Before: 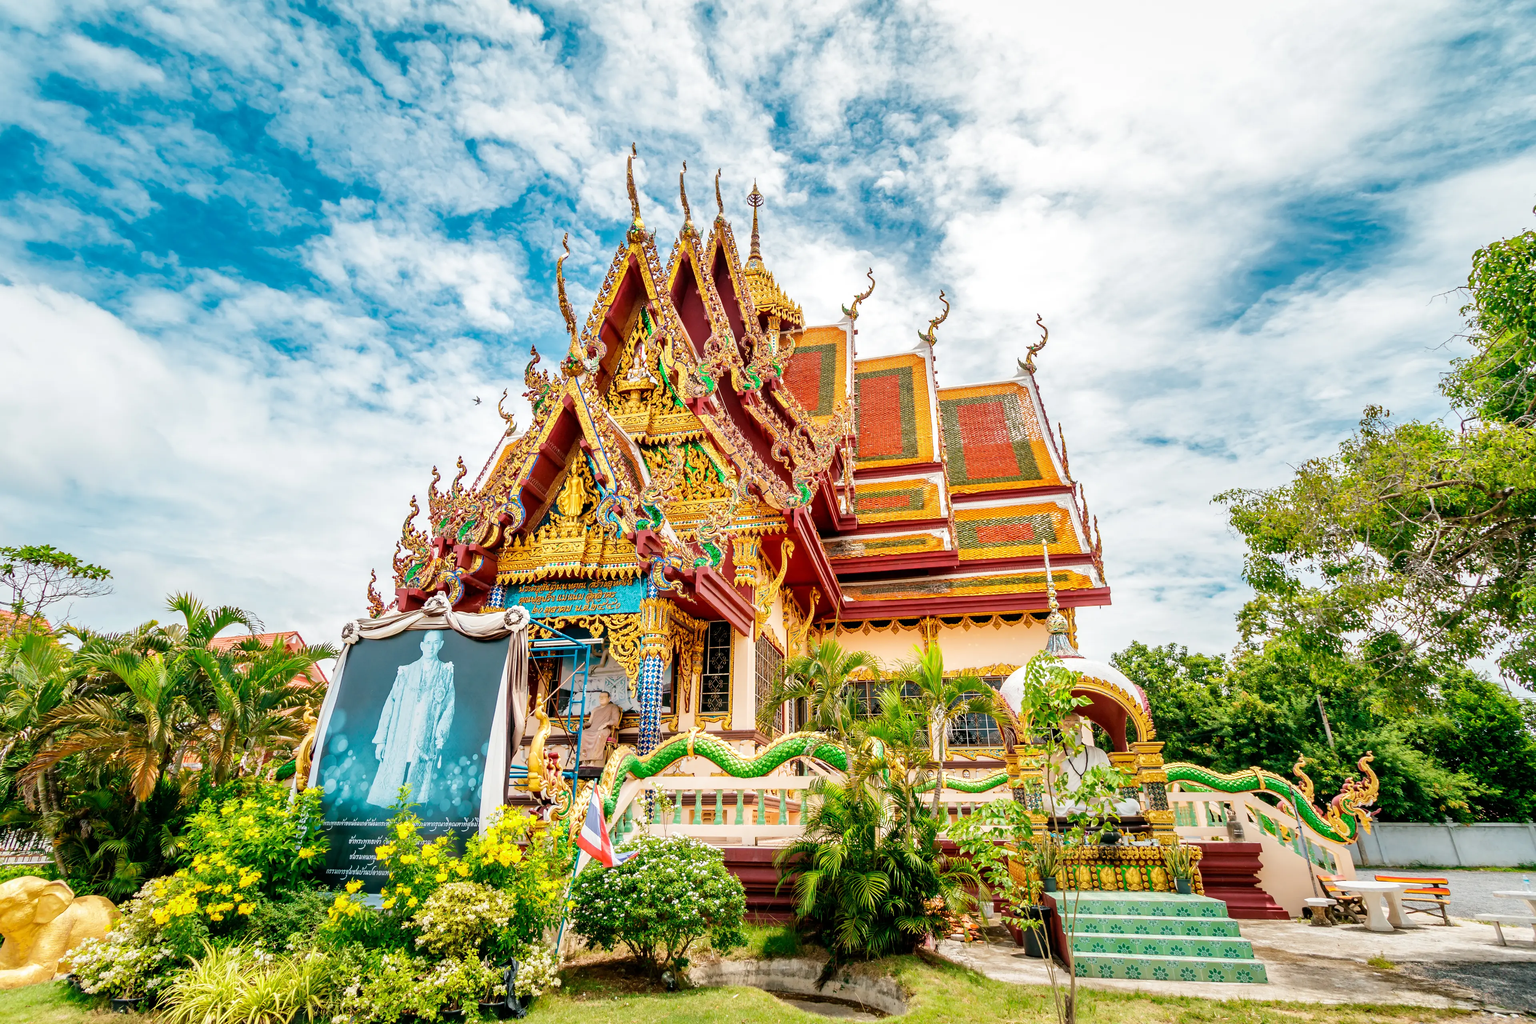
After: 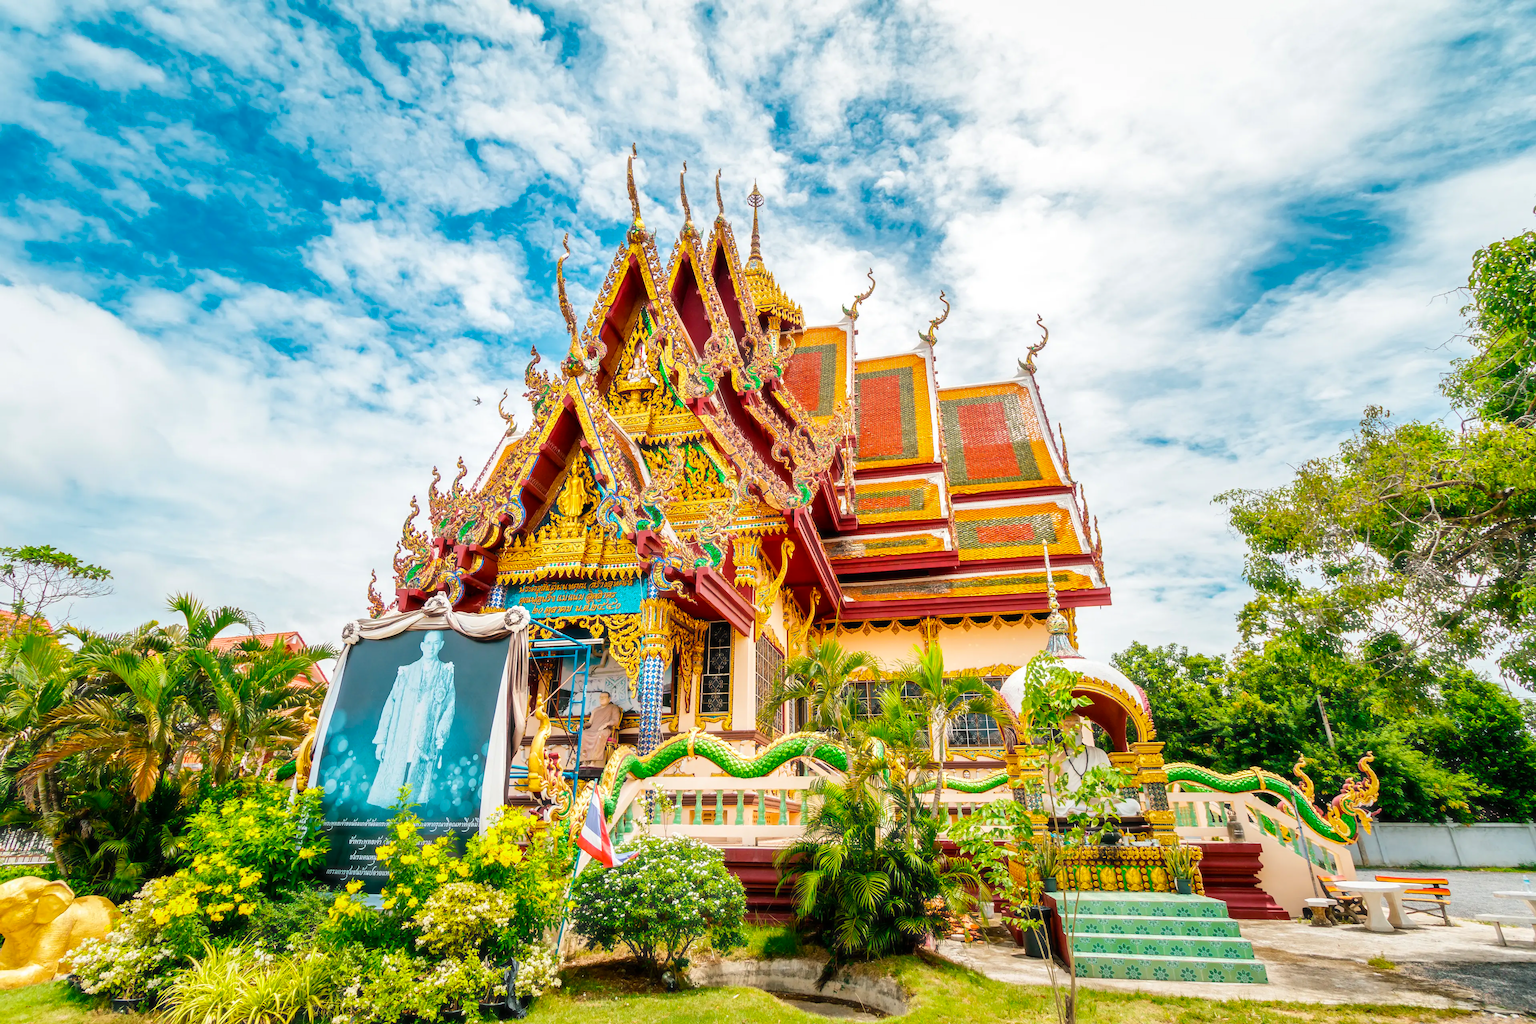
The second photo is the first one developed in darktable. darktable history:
haze removal: strength -0.114, compatibility mode true, adaptive false
color balance rgb: perceptual saturation grading › global saturation 19.718%, global vibrance 20%
